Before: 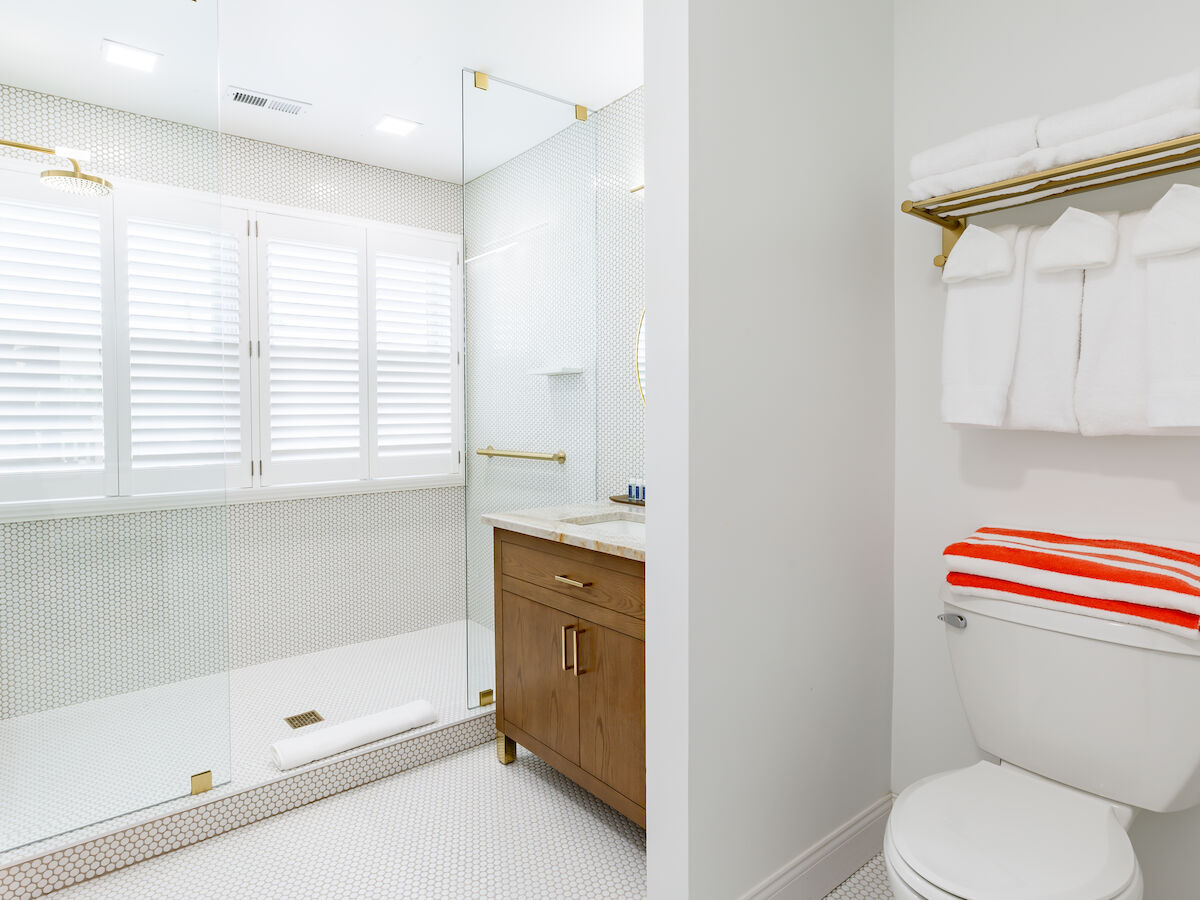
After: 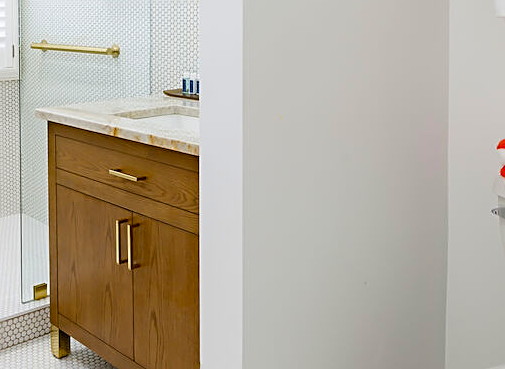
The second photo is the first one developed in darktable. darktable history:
color balance rgb: perceptual saturation grading › global saturation 20%, global vibrance 20%
crop: left 37.221%, top 45.169%, right 20.63%, bottom 13.777%
sharpen: on, module defaults
